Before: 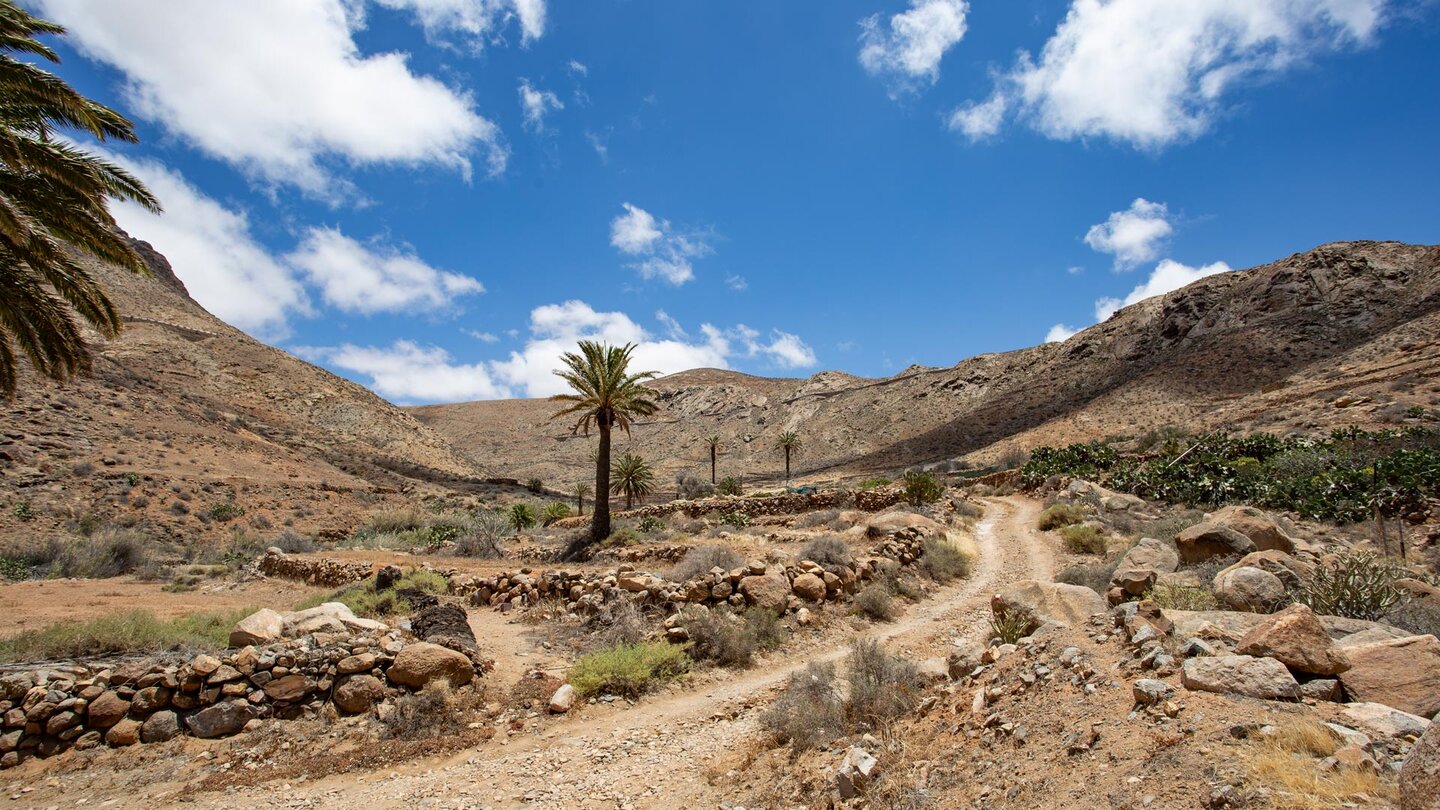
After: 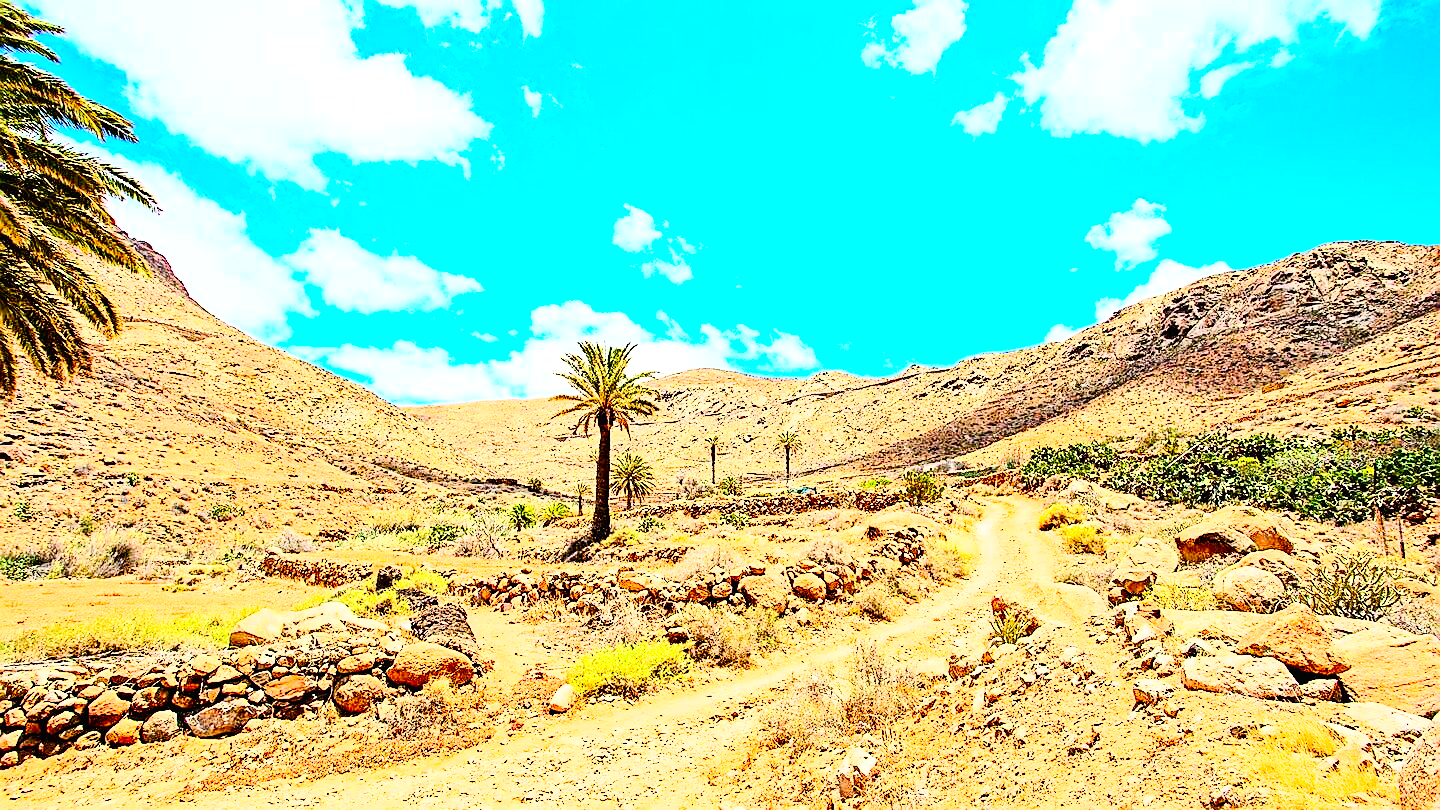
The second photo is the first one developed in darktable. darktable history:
exposure: black level correction 0.001, exposure 1 EV, compensate exposure bias true, compensate highlight preservation false
color correction: highlights b* 0.045, saturation 2.19
tone curve: curves: ch0 [(0, 0.013) (0.054, 0.018) (0.205, 0.191) (0.289, 0.292) (0.39, 0.424) (0.493, 0.551) (0.666, 0.743) (0.795, 0.841) (1, 0.998)]; ch1 [(0, 0) (0.385, 0.343) (0.439, 0.415) (0.494, 0.495) (0.501, 0.501) (0.51, 0.509) (0.548, 0.554) (0.586, 0.614) (0.66, 0.706) (0.783, 0.804) (1, 1)]; ch2 [(0, 0) (0.304, 0.31) (0.403, 0.399) (0.441, 0.428) (0.47, 0.469) (0.498, 0.496) (0.524, 0.538) (0.566, 0.579) (0.633, 0.665) (0.7, 0.711) (1, 1)], preserve colors none
sharpen: radius 1.396, amount 1.252, threshold 0.825
contrast brightness saturation: contrast 0.142, brightness 0.215
shadows and highlights: shadows 29.19, highlights -28.9, low approximation 0.01, soften with gaussian
haze removal: compatibility mode true, adaptive false
base curve: curves: ch0 [(0, 0) (0.007, 0.004) (0.027, 0.03) (0.046, 0.07) (0.207, 0.54) (0.442, 0.872) (0.673, 0.972) (1, 1)]
